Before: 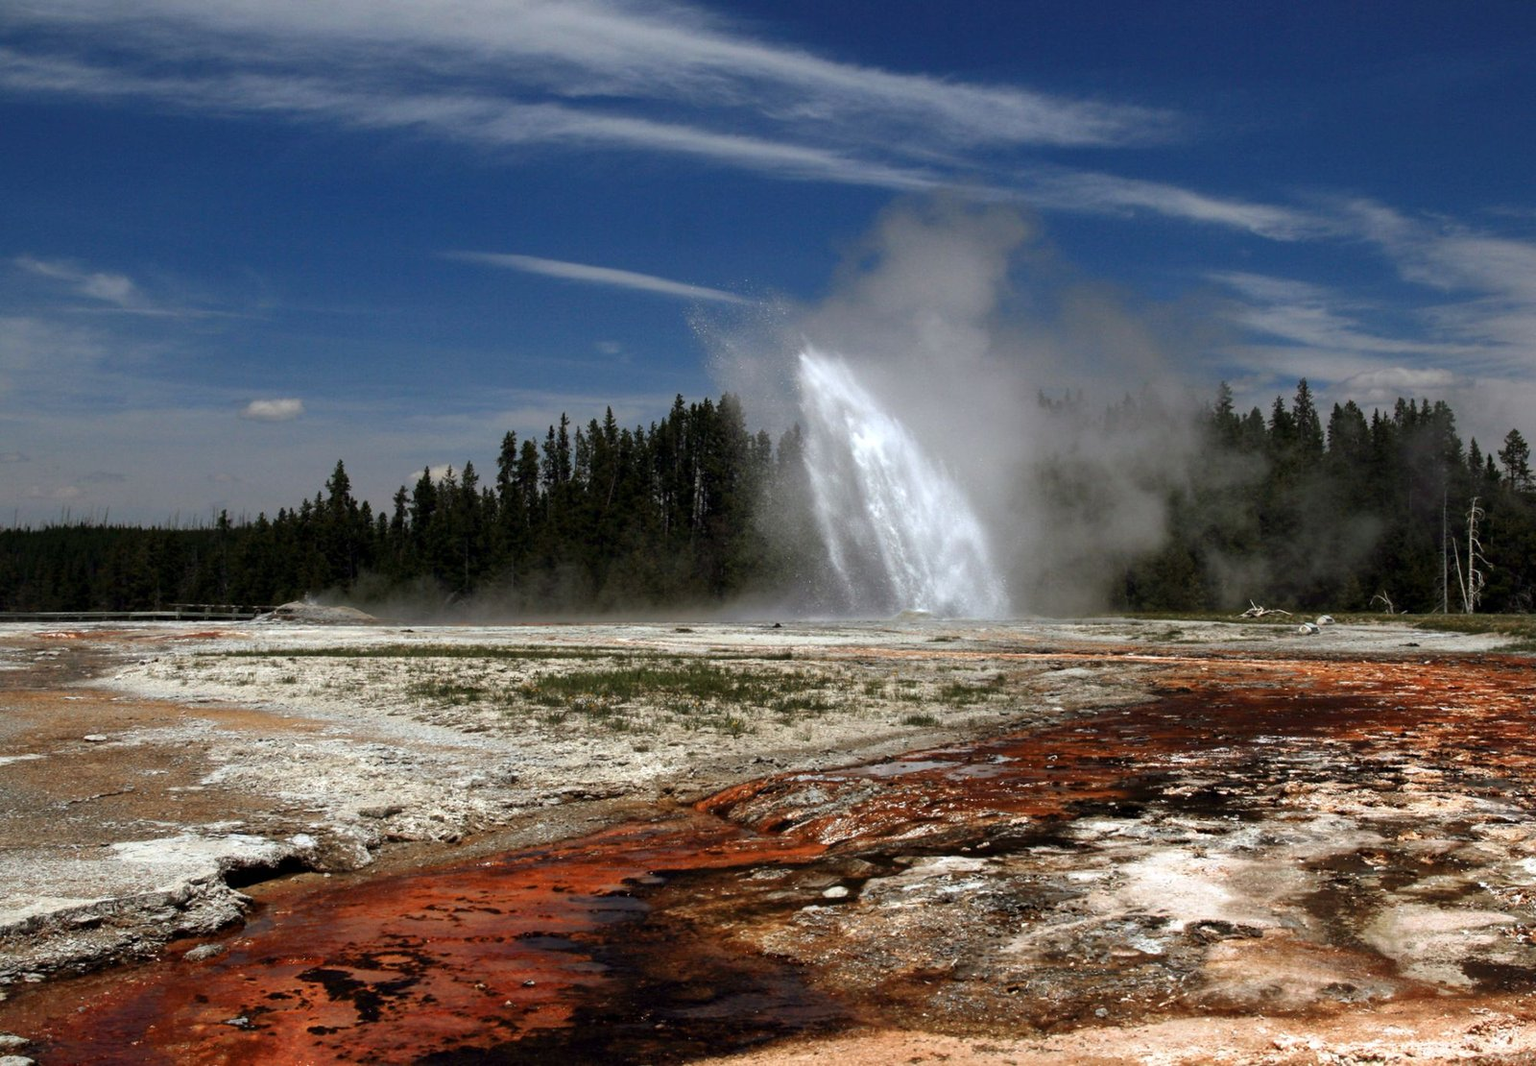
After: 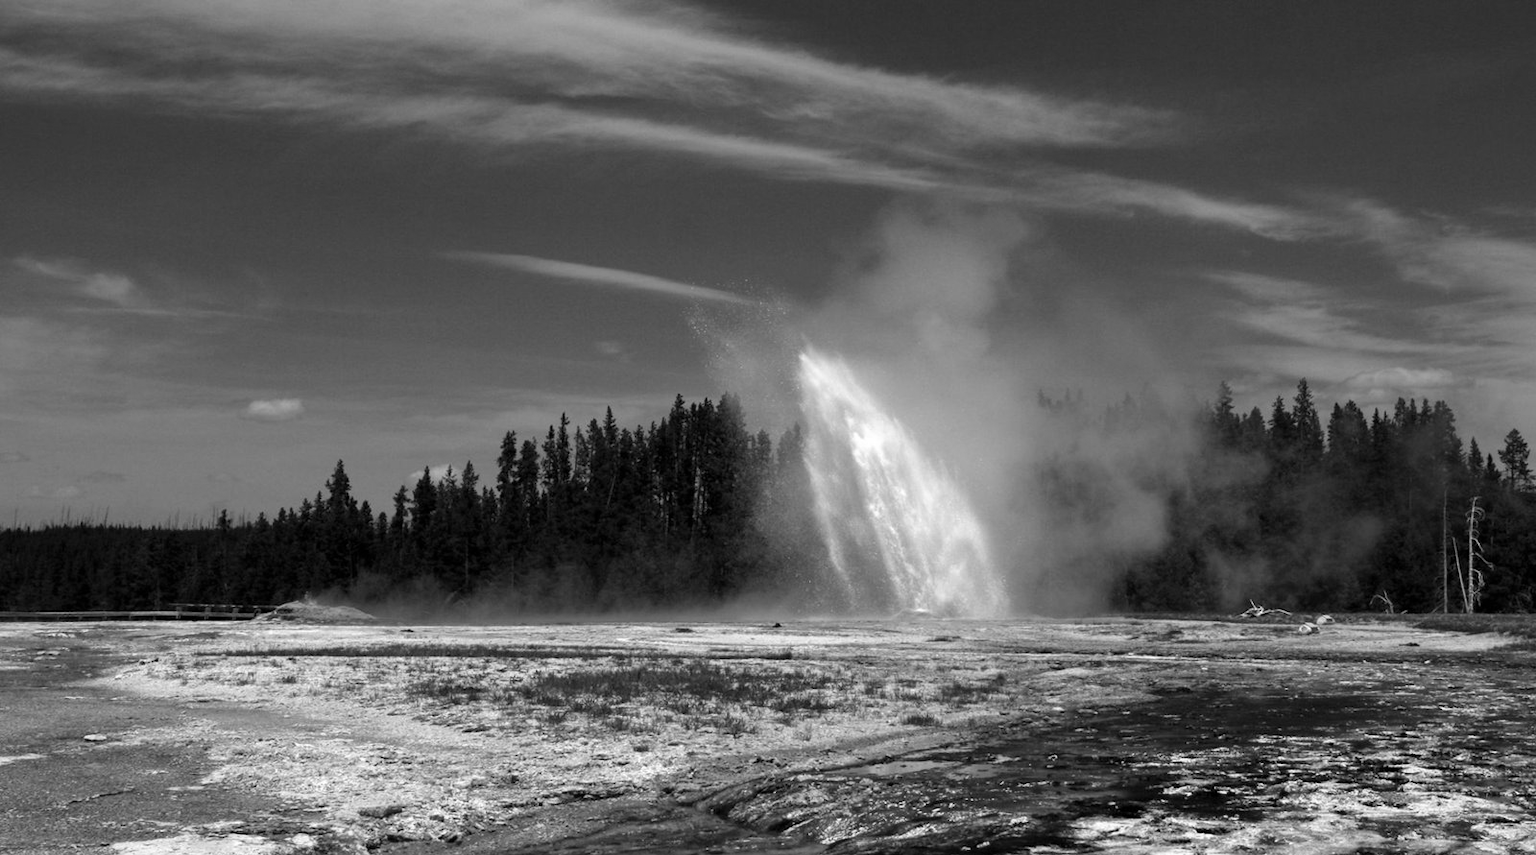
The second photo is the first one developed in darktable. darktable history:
crop: bottom 19.644%
monochrome: on, module defaults
